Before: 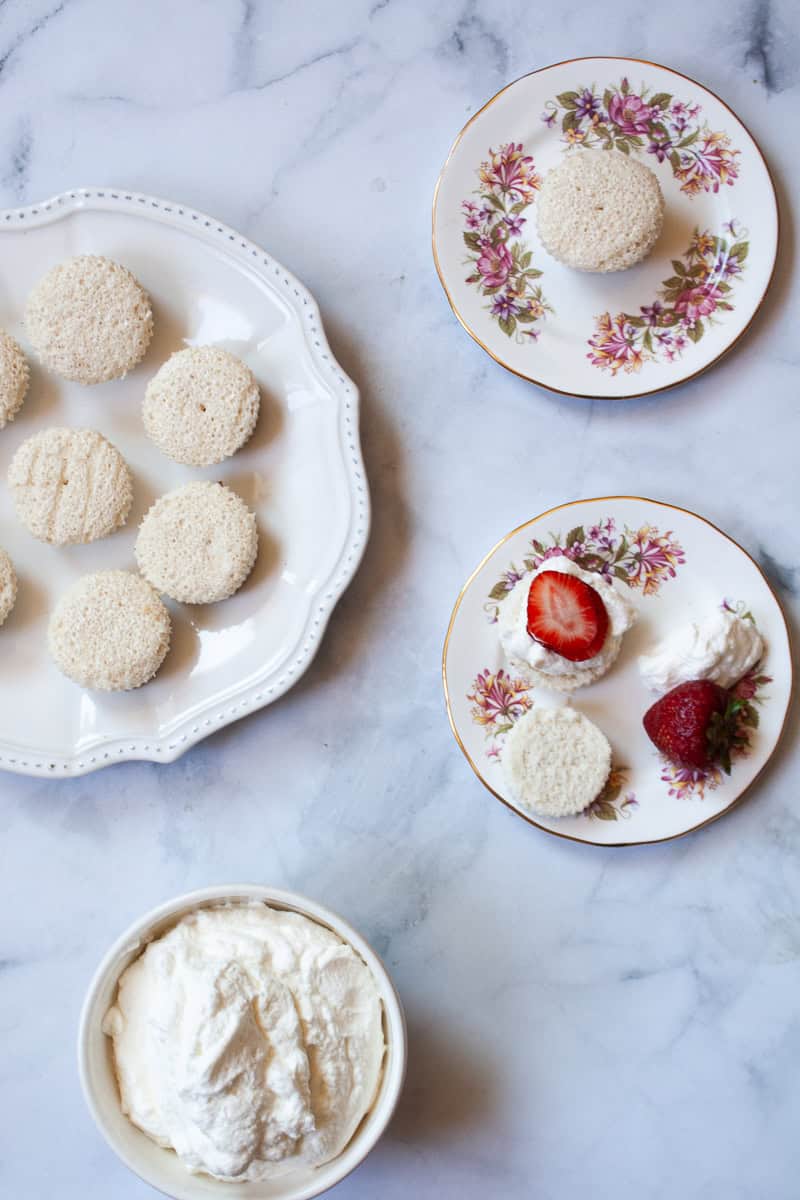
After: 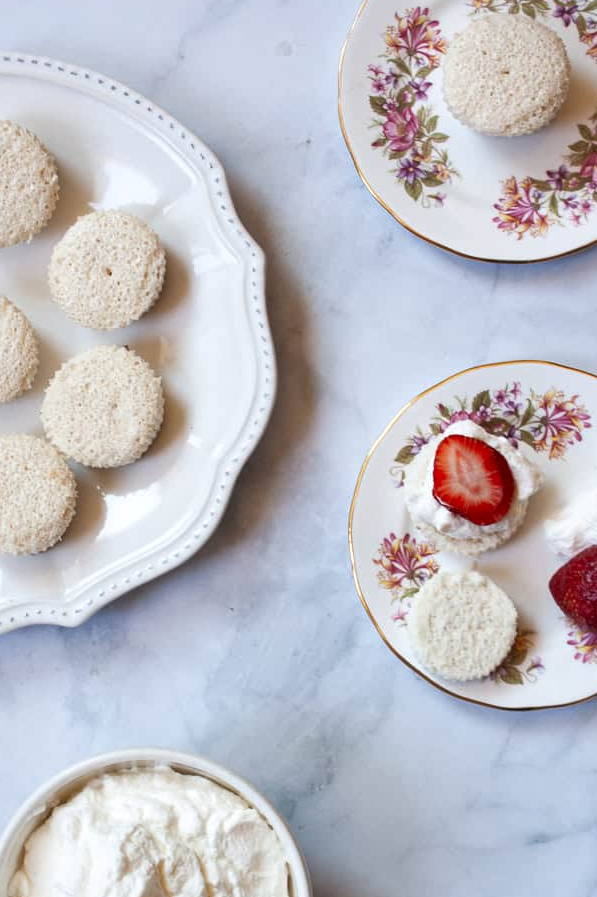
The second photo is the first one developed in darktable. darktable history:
crop and rotate: left 11.831%, top 11.346%, right 13.429%, bottom 13.899%
local contrast: mode bilateral grid, contrast 20, coarseness 50, detail 120%, midtone range 0.2
